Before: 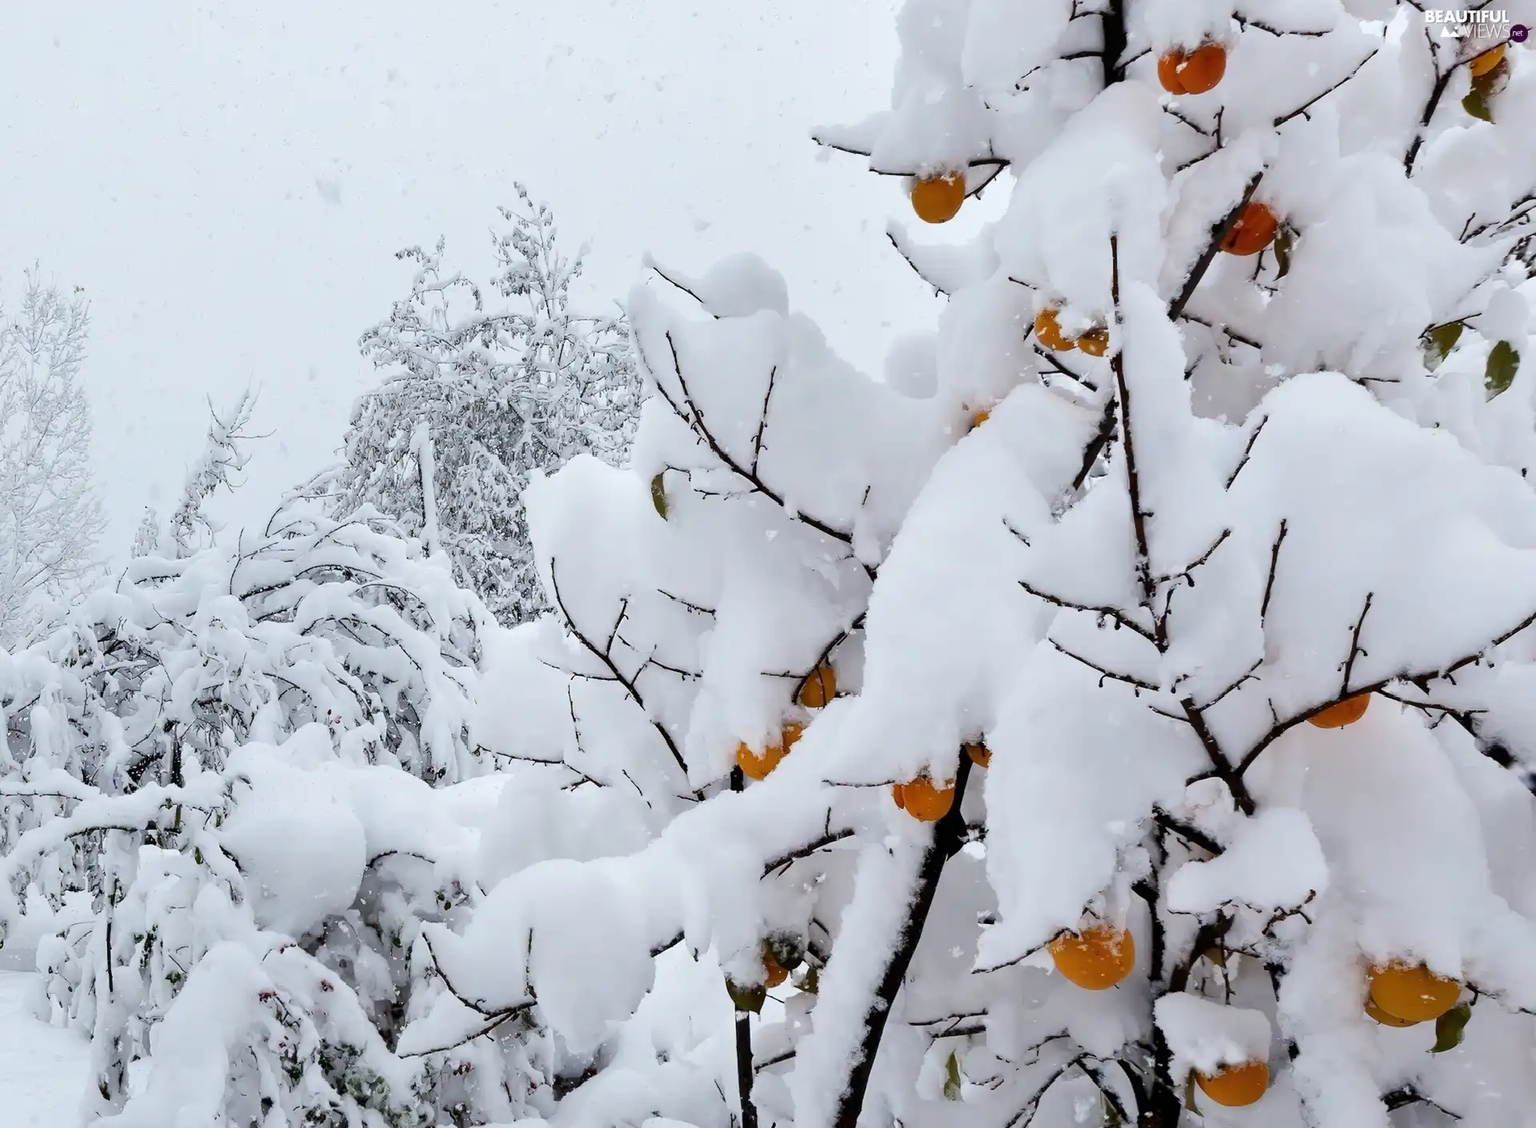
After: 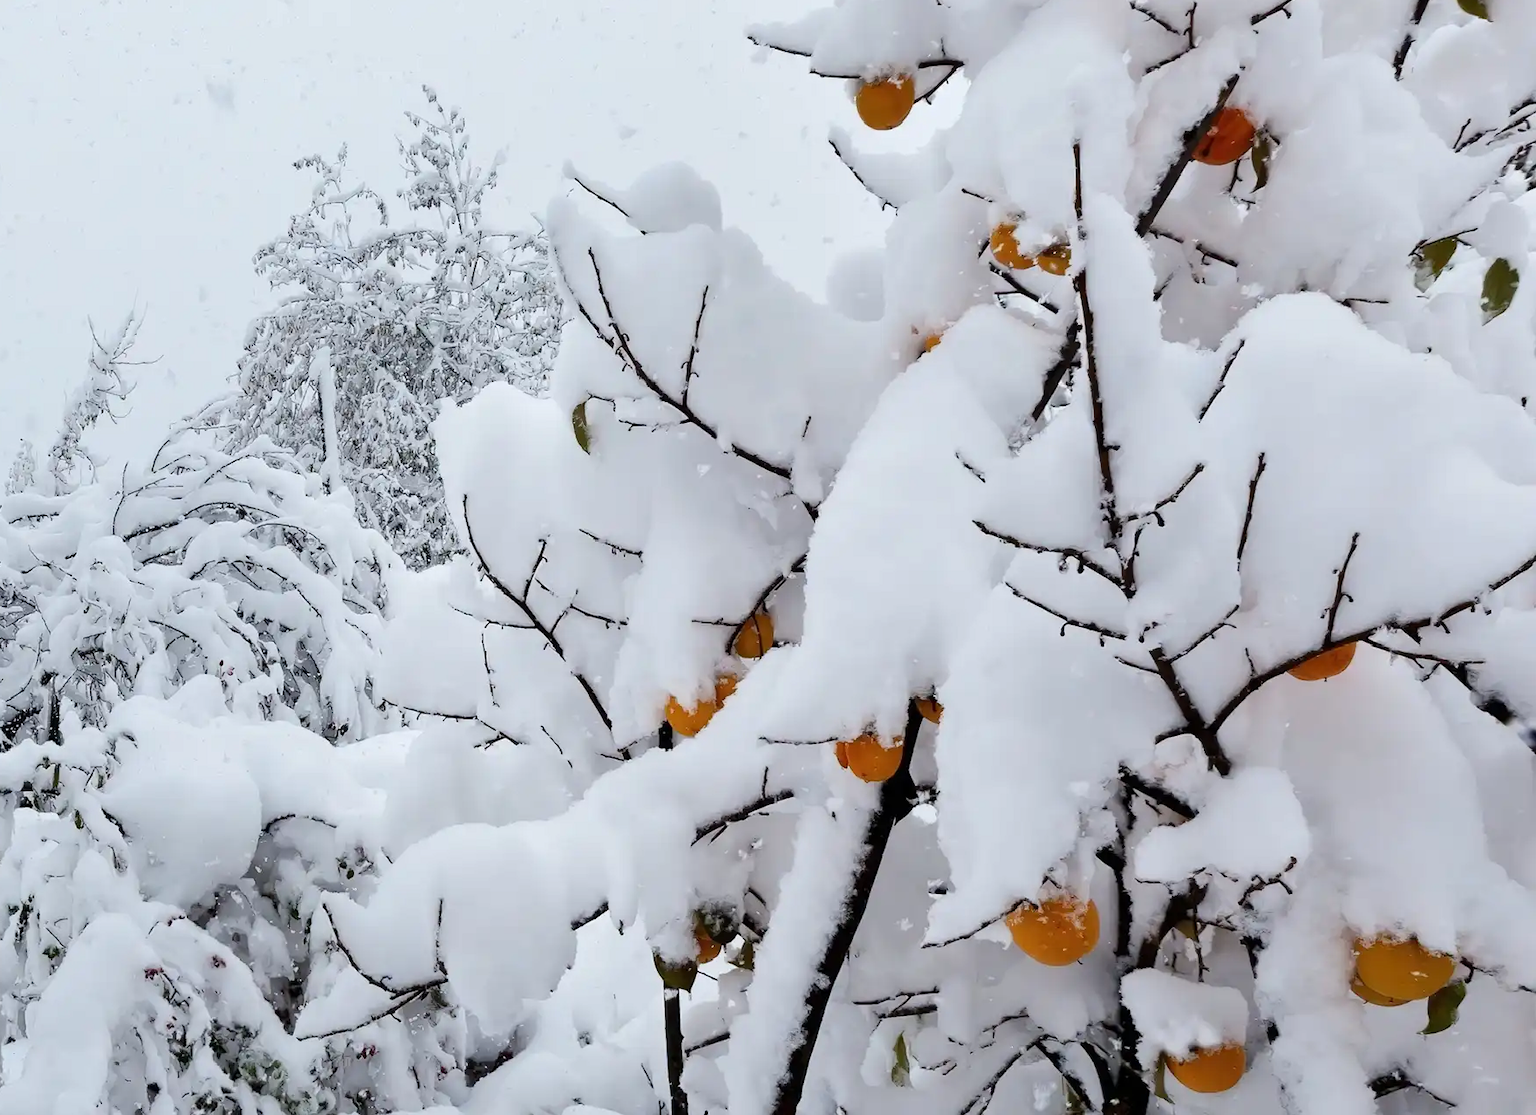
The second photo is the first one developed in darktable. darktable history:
crop and rotate: left 8.262%, top 9.226%
exposure: exposure -0.021 EV, compensate highlight preservation false
